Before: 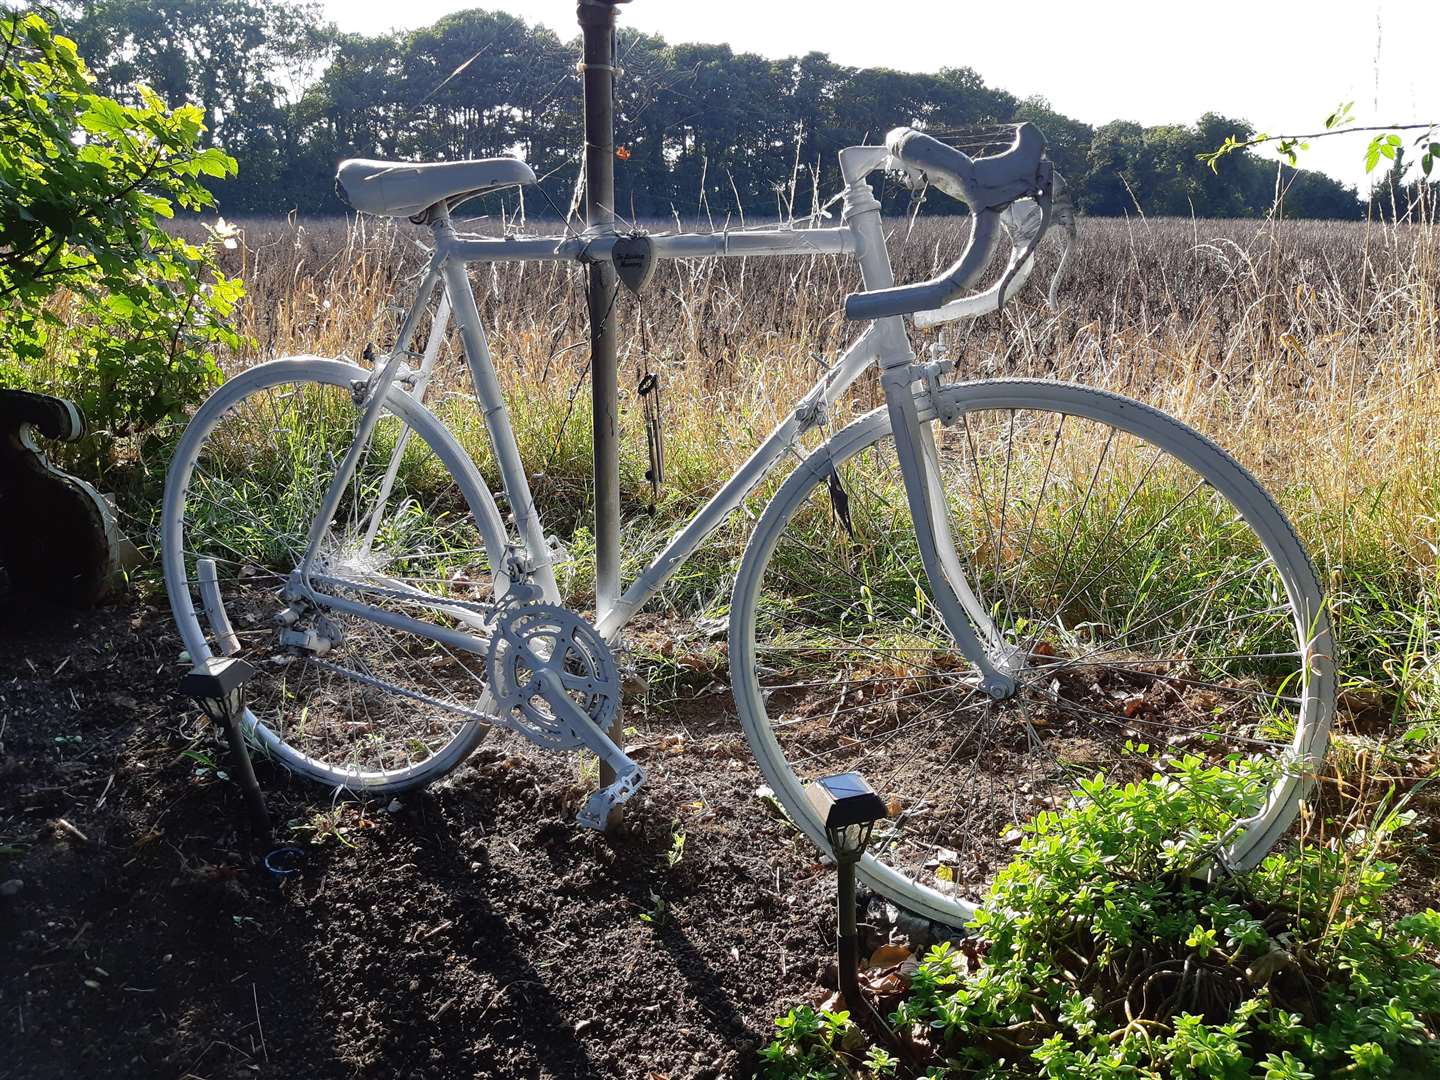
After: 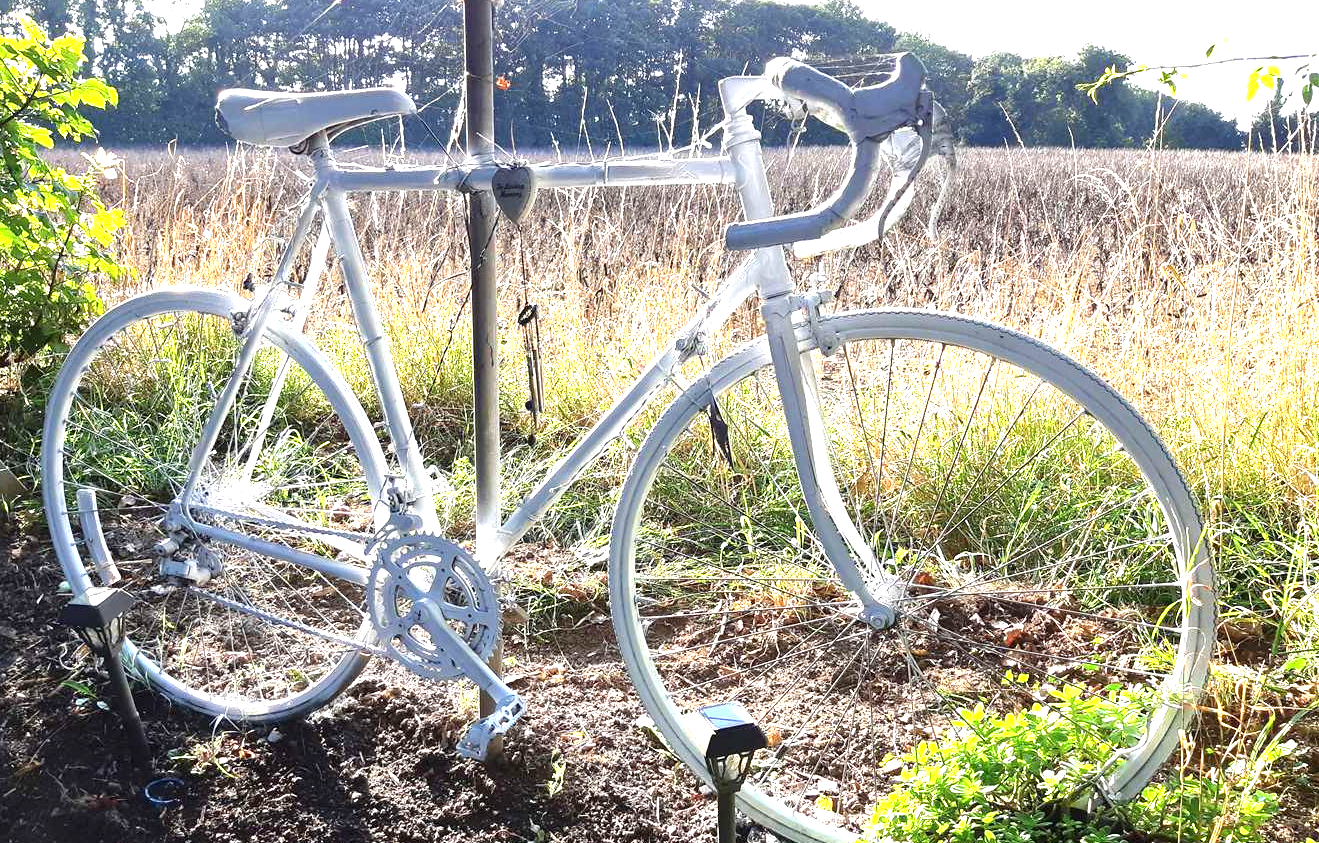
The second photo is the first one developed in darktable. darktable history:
exposure: exposure 1.495 EV, compensate exposure bias true, compensate highlight preservation false
crop: left 8.341%, top 6.54%, bottom 15.359%
tone equalizer: edges refinement/feathering 500, mask exposure compensation -1.57 EV, preserve details no
